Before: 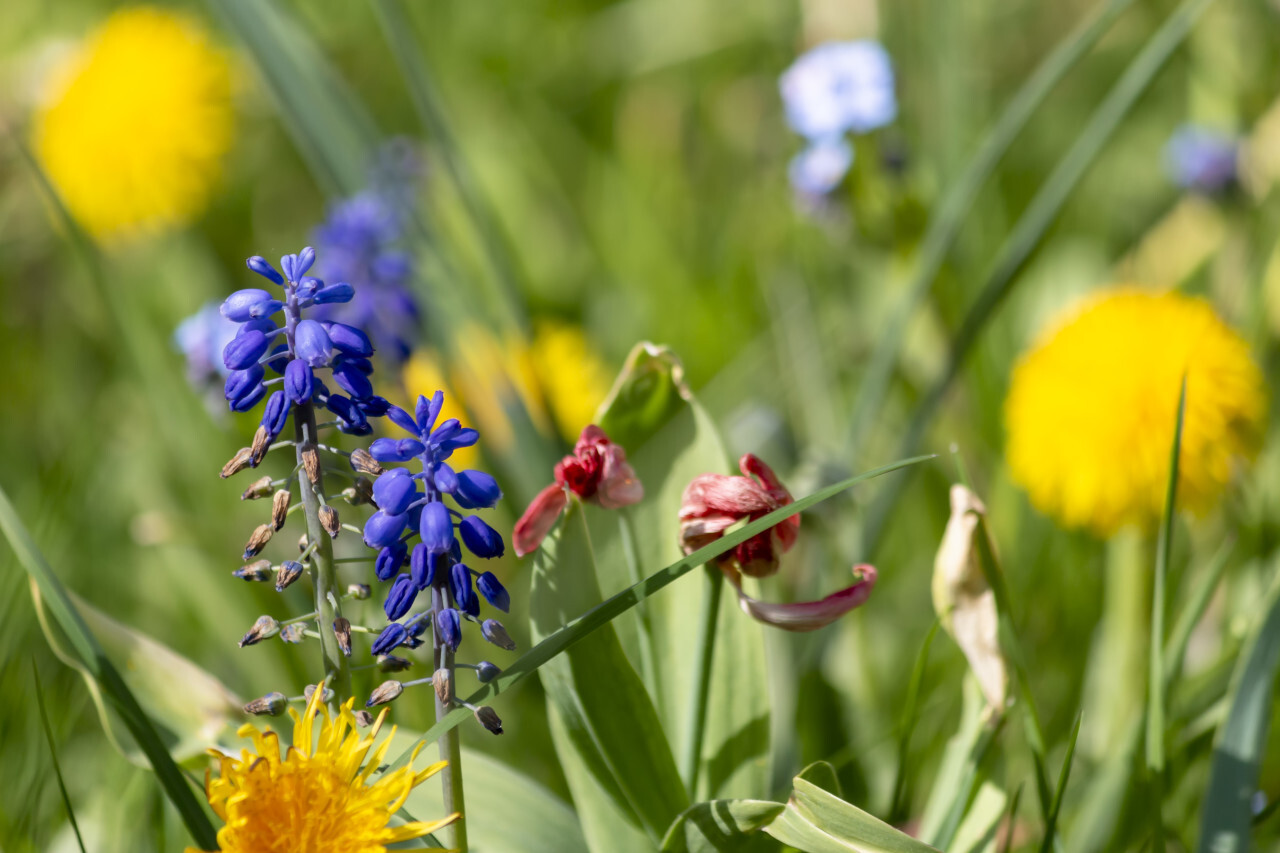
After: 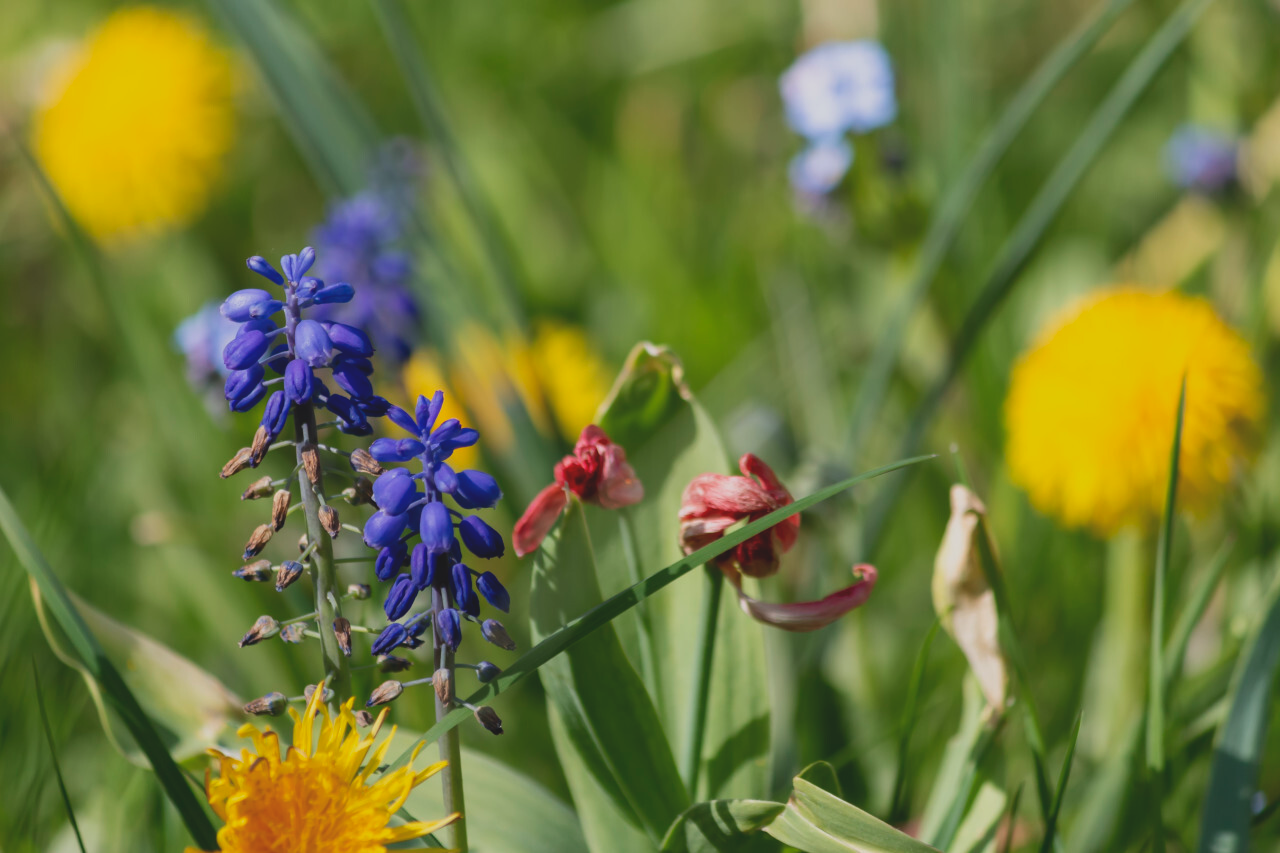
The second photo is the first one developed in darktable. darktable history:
exposure: black level correction -0.015, exposure -0.505 EV, compensate highlight preservation false
